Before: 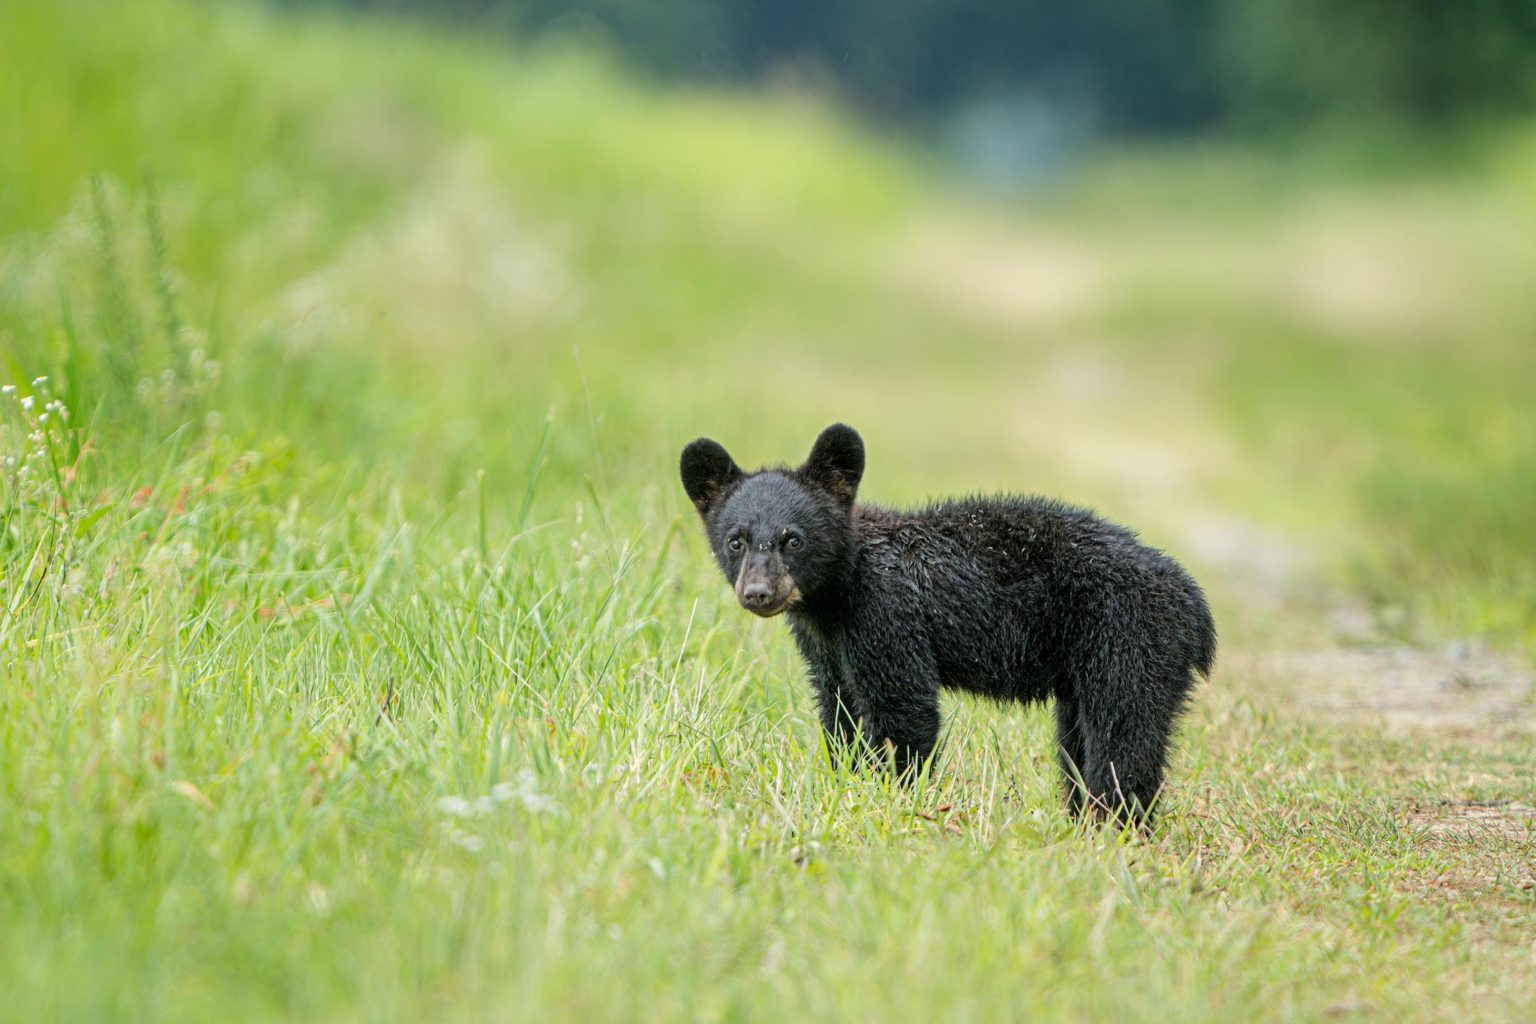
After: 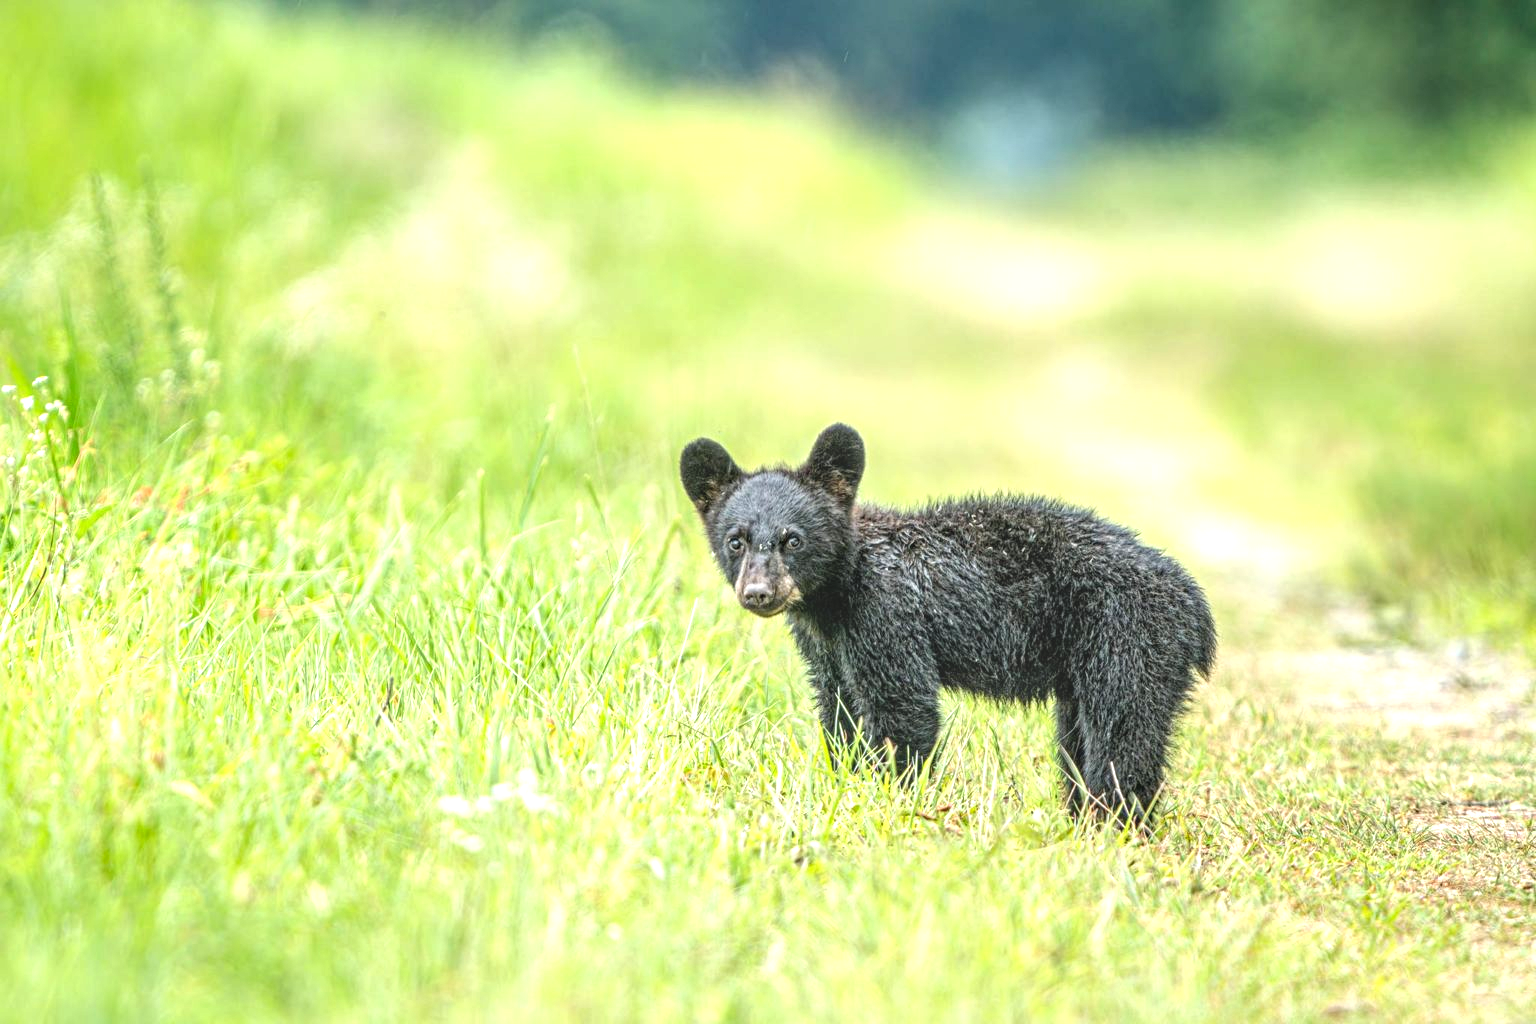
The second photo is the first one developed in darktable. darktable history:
exposure: black level correction 0, exposure 0.894 EV, compensate highlight preservation false
local contrast: highlights 4%, shadows 6%, detail 133%
